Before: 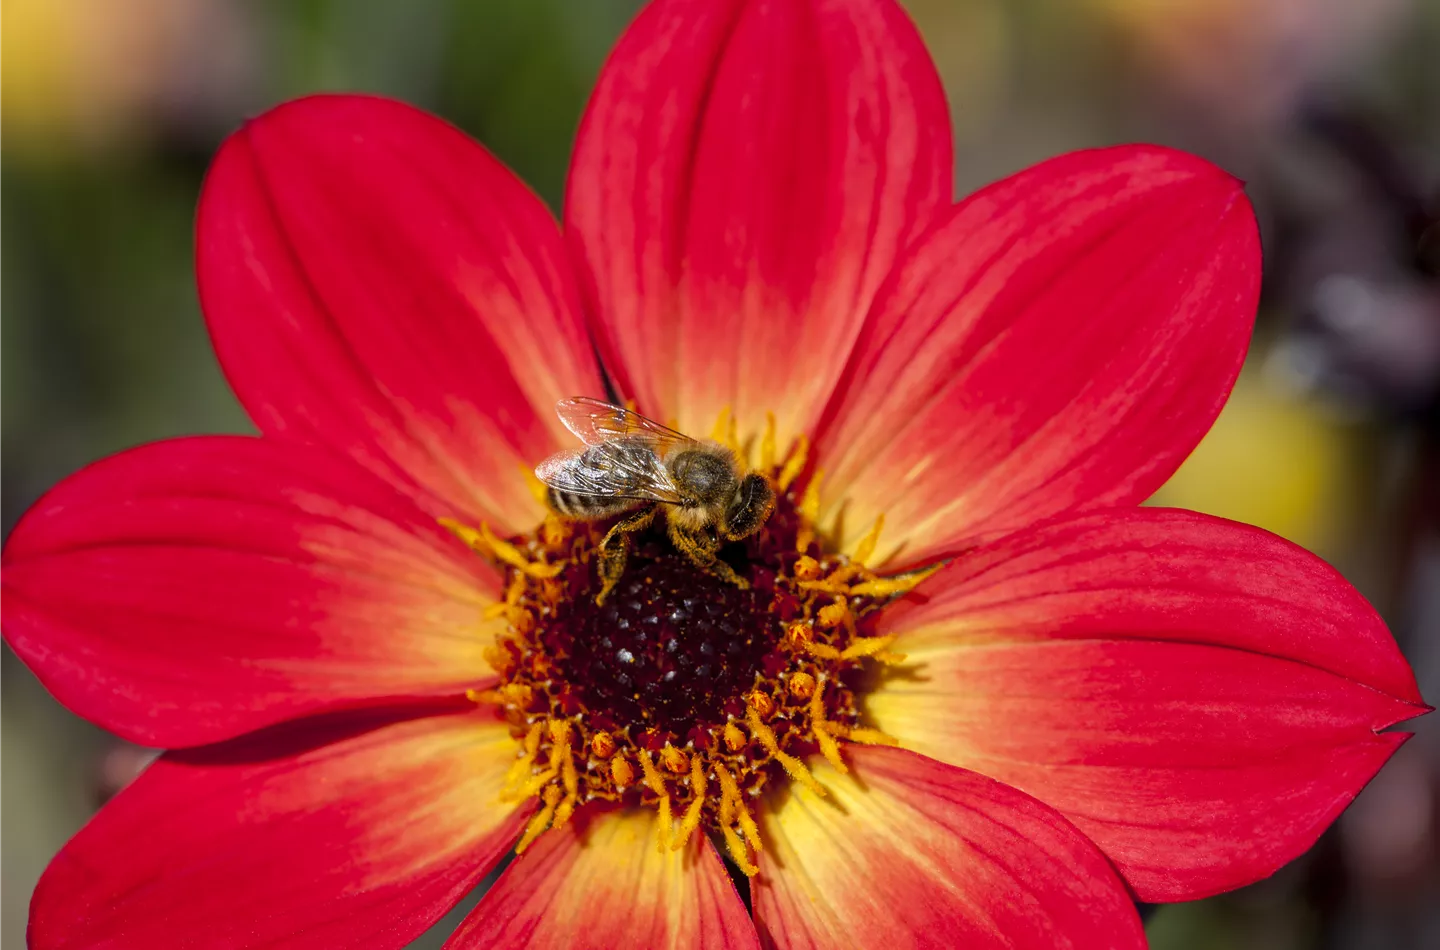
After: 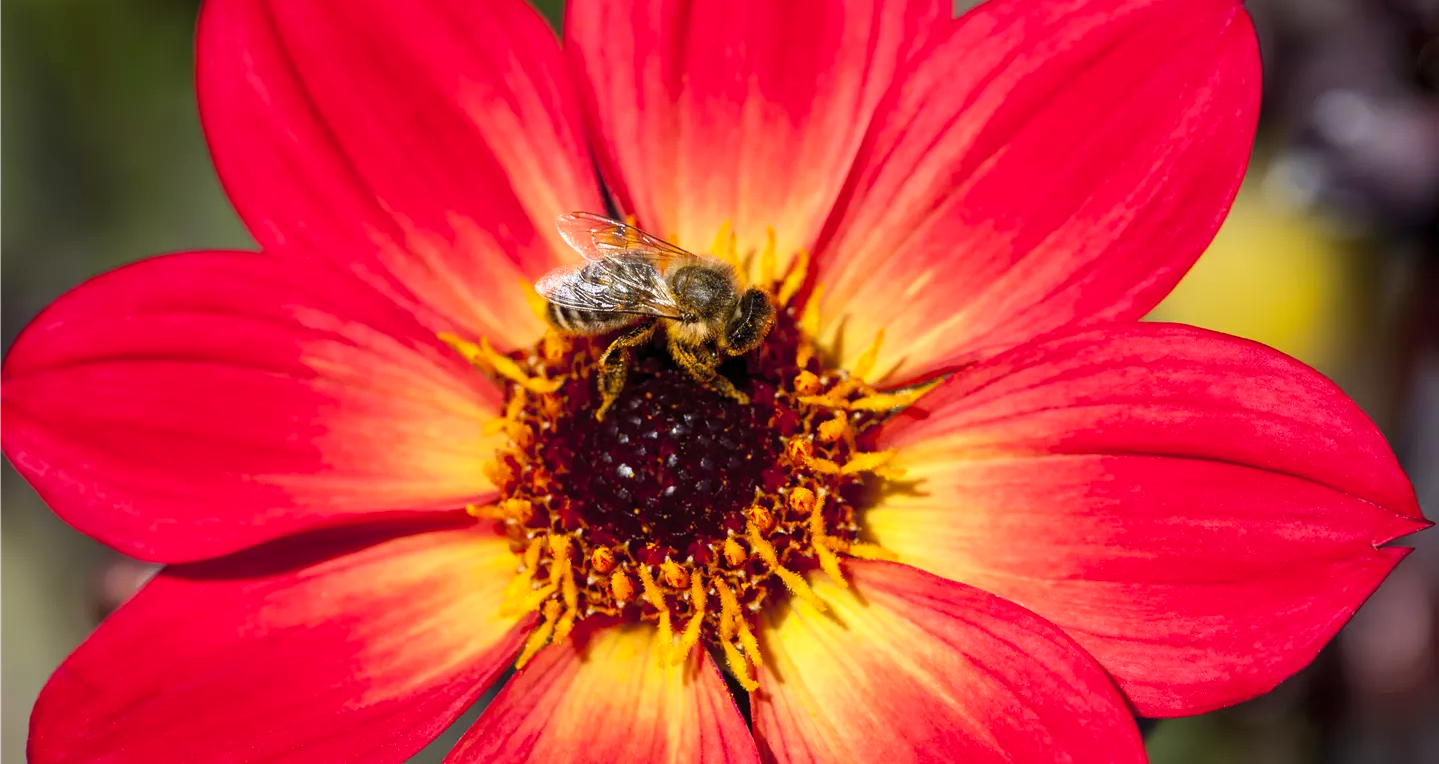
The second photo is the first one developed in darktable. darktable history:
contrast brightness saturation: contrast 0.199, brightness 0.152, saturation 0.149
crop and rotate: top 19.488%
